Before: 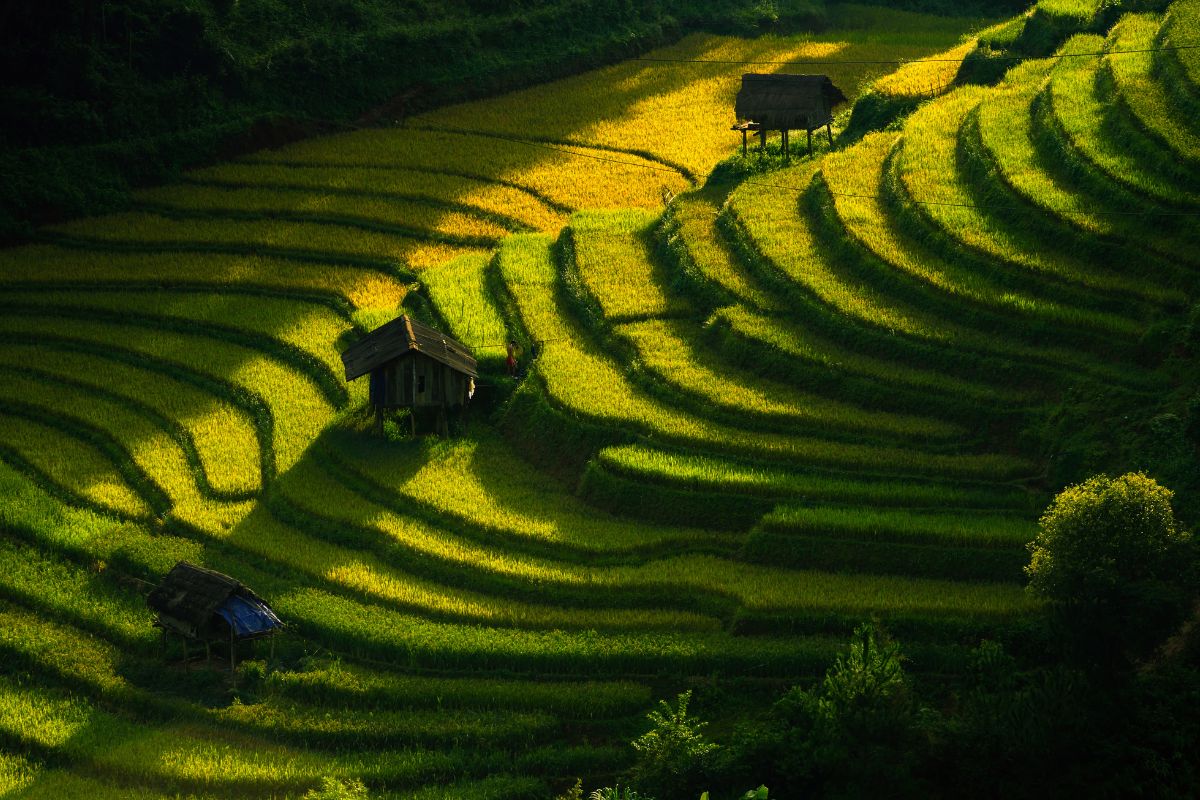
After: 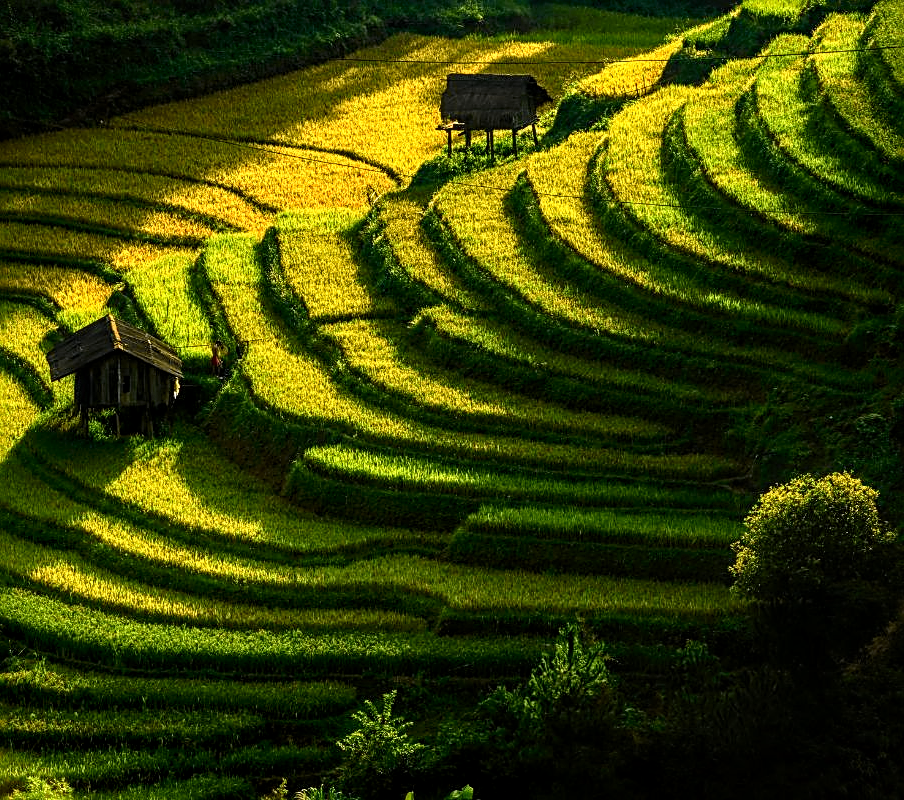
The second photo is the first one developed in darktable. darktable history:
crop and rotate: left 24.6%
sharpen: radius 2.543, amount 0.636
tone curve: curves: ch0 [(0, 0.008) (0.107, 0.083) (0.283, 0.287) (0.461, 0.498) (0.64, 0.691) (0.822, 0.869) (0.998, 0.978)]; ch1 [(0, 0) (0.323, 0.339) (0.438, 0.422) (0.473, 0.487) (0.502, 0.502) (0.527, 0.53) (0.561, 0.583) (0.608, 0.629) (0.669, 0.704) (0.859, 0.899) (1, 1)]; ch2 [(0, 0) (0.33, 0.347) (0.421, 0.456) (0.473, 0.498) (0.502, 0.504) (0.522, 0.524) (0.549, 0.567) (0.585, 0.627) (0.676, 0.724) (1, 1)], color space Lab, independent channels, preserve colors none
local contrast: detail 150%
